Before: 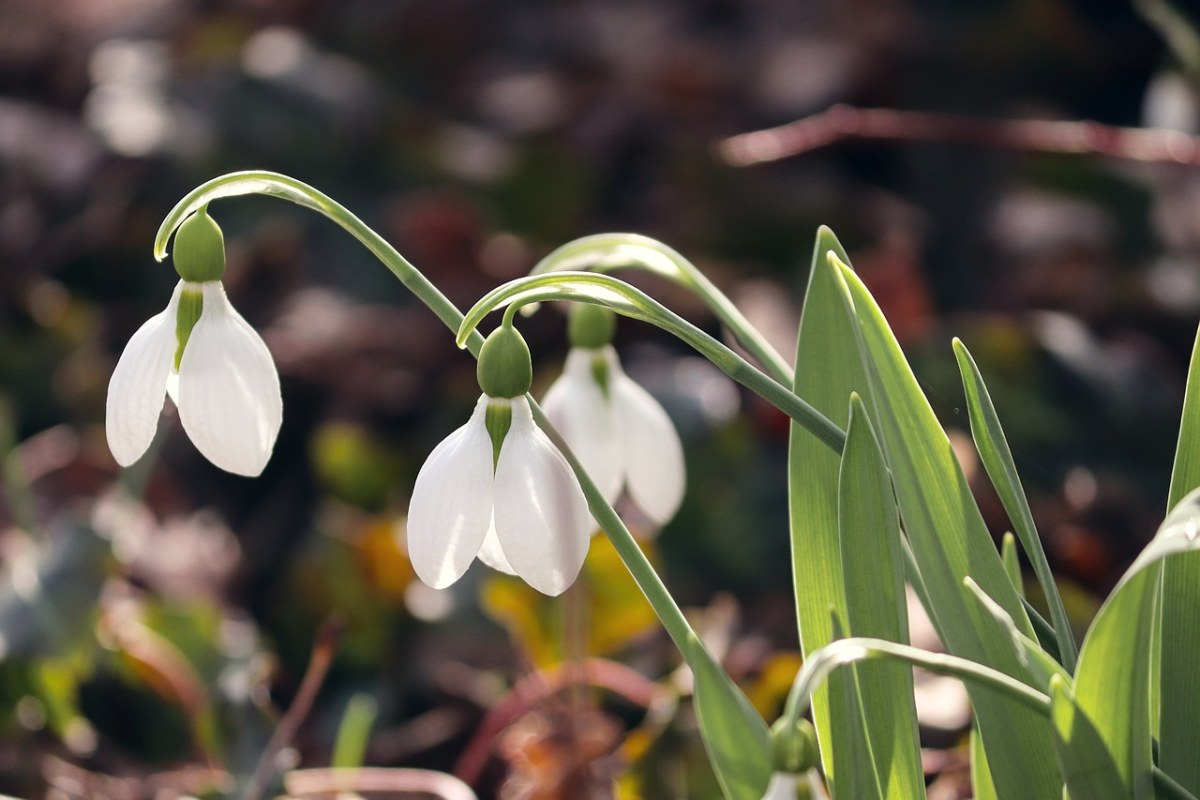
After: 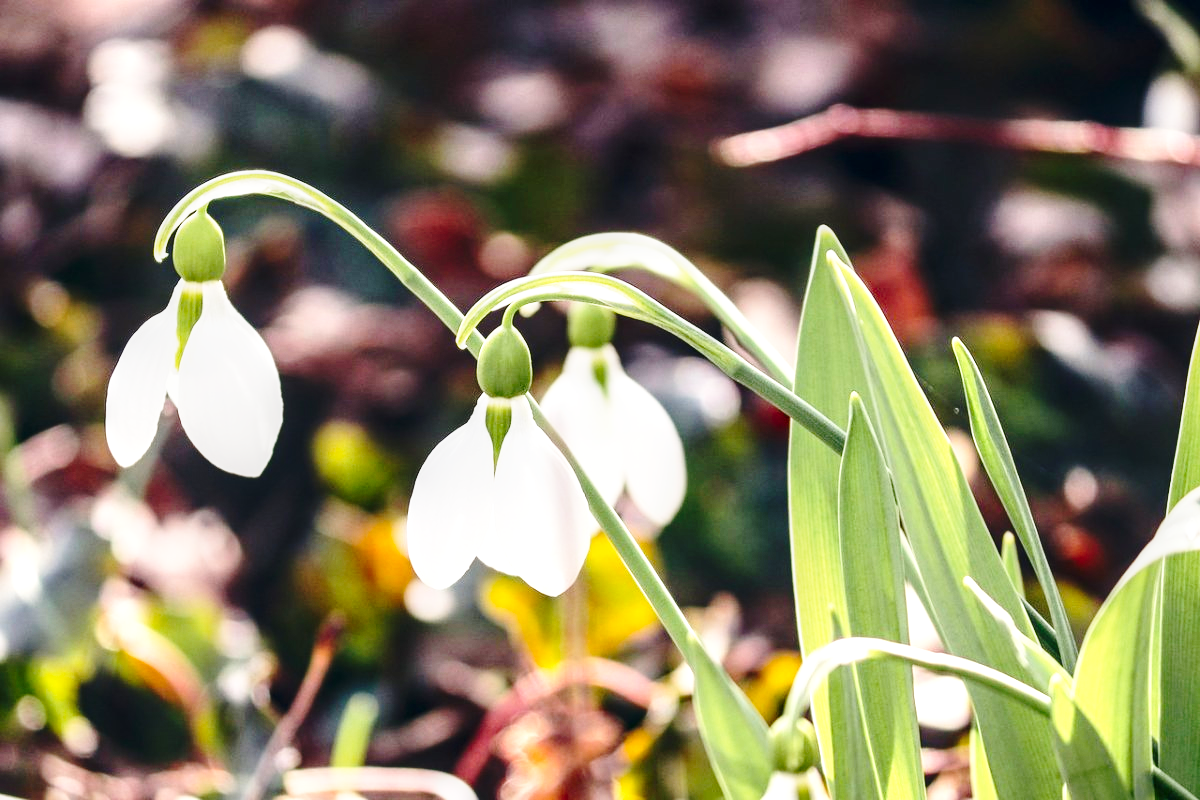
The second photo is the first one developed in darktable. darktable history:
exposure: exposure 0.608 EV, compensate exposure bias true, compensate highlight preservation false
local contrast: detail 130%
contrast brightness saturation: contrast 0.155, brightness -0.011, saturation 0.102
base curve: curves: ch0 [(0, 0) (0.032, 0.037) (0.105, 0.228) (0.435, 0.76) (0.856, 0.983) (1, 1)], preserve colors none
